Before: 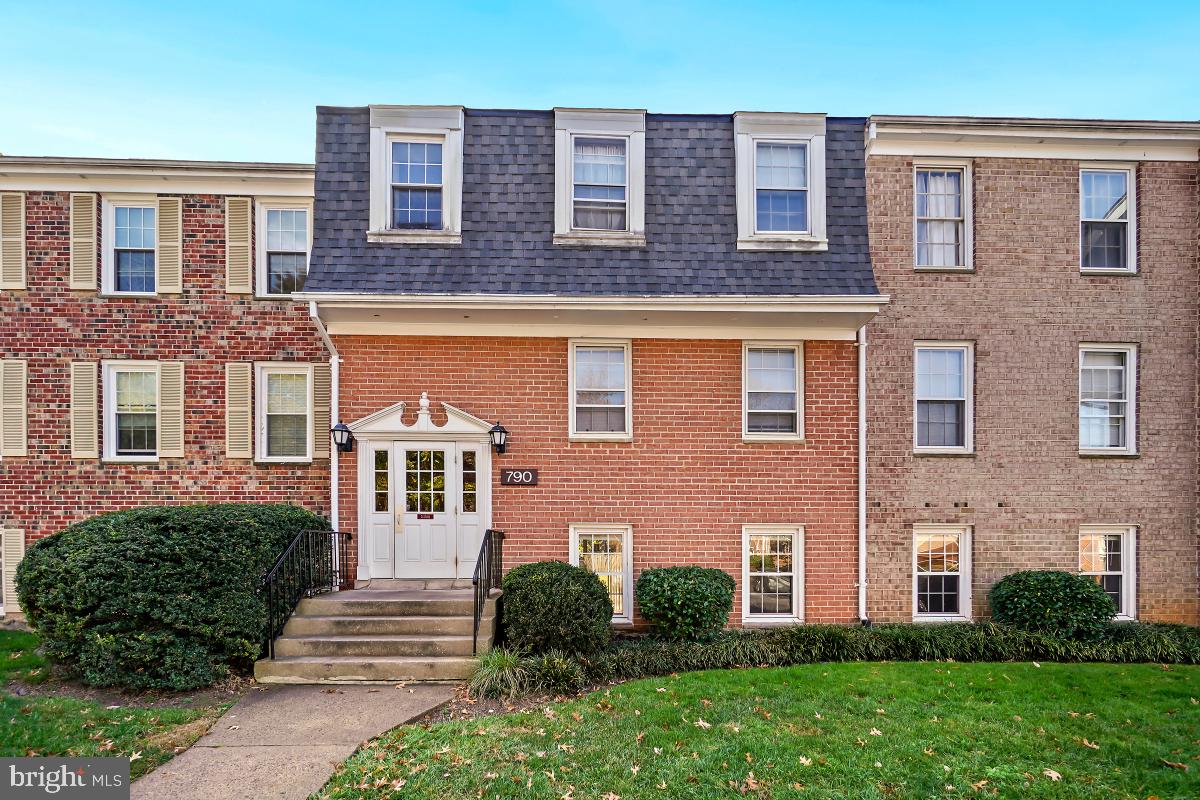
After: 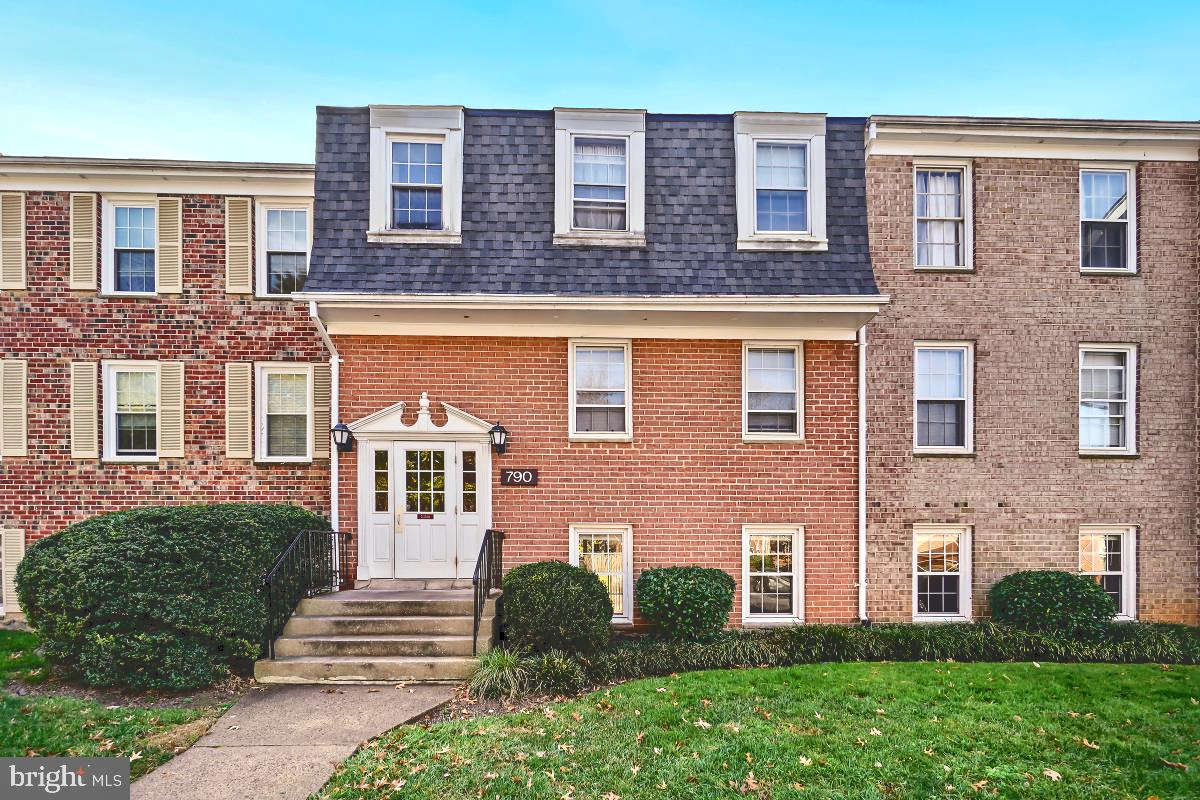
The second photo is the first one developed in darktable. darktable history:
local contrast: mode bilateral grid, contrast 20, coarseness 51, detail 161%, midtone range 0.2
tone curve: curves: ch0 [(0, 0) (0.003, 0.211) (0.011, 0.211) (0.025, 0.215) (0.044, 0.218) (0.069, 0.224) (0.1, 0.227) (0.136, 0.233) (0.177, 0.247) (0.224, 0.275) (0.277, 0.309) (0.335, 0.366) (0.399, 0.438) (0.468, 0.515) (0.543, 0.586) (0.623, 0.658) (0.709, 0.735) (0.801, 0.821) (0.898, 0.889) (1, 1)], color space Lab, independent channels, preserve colors none
